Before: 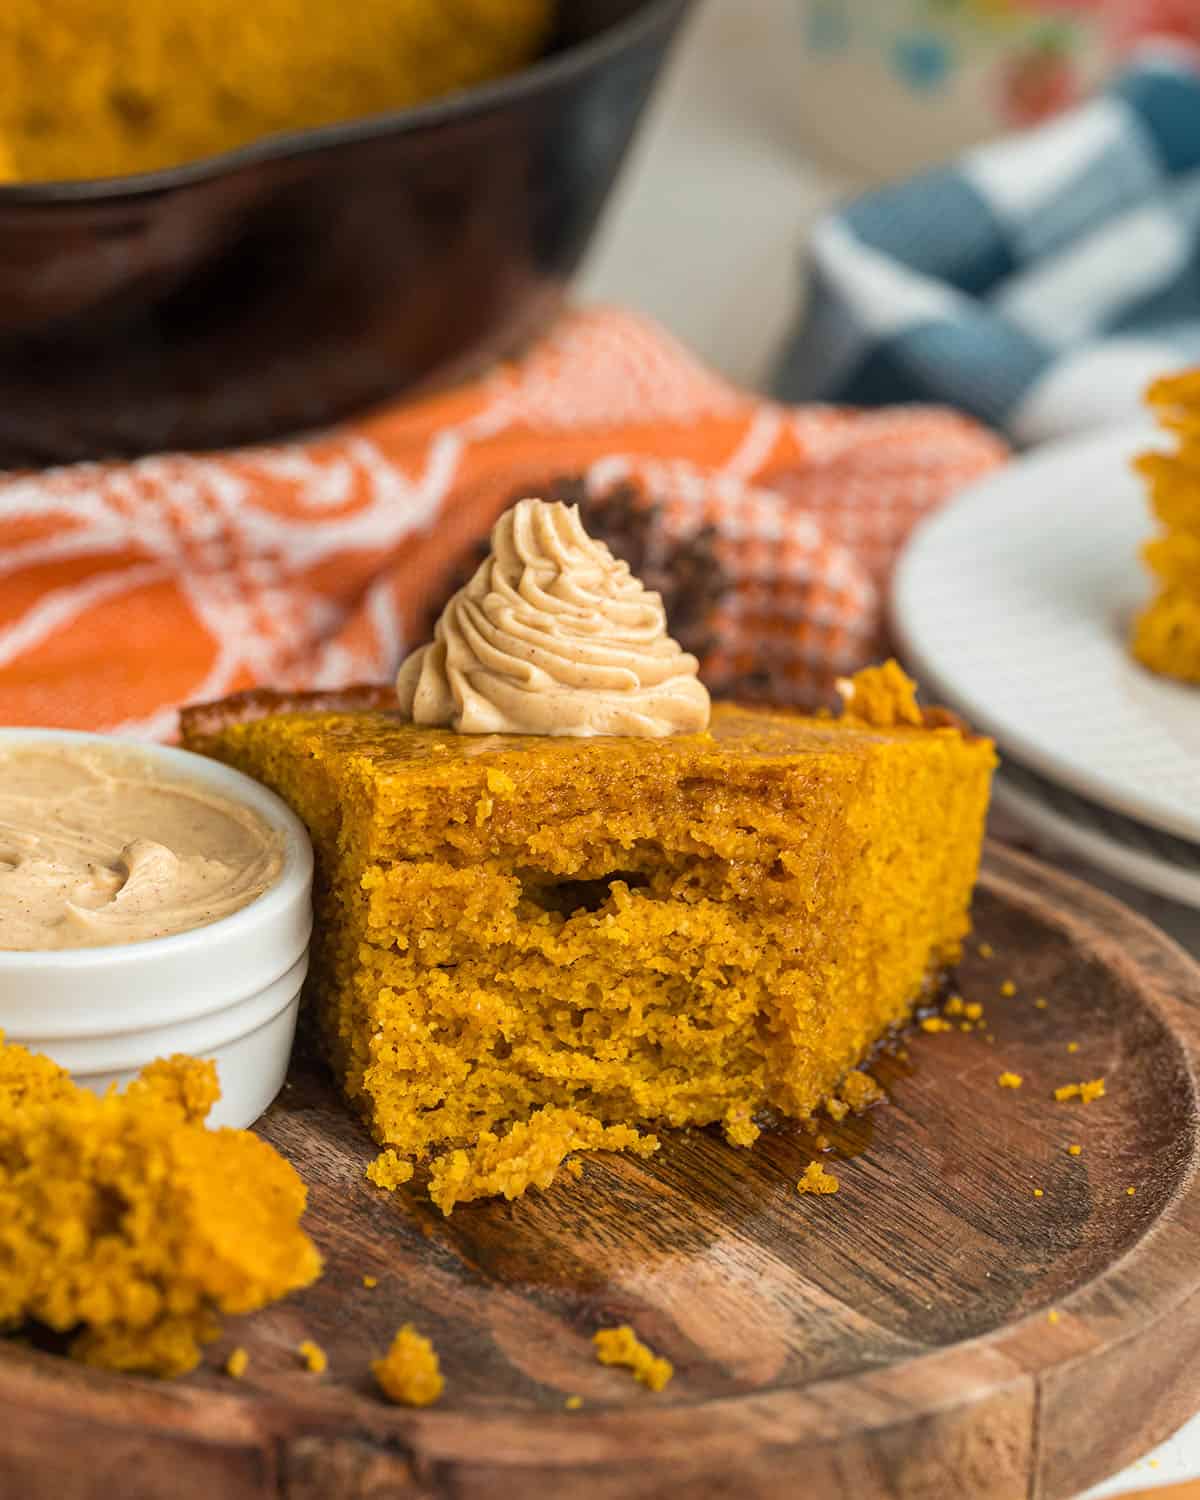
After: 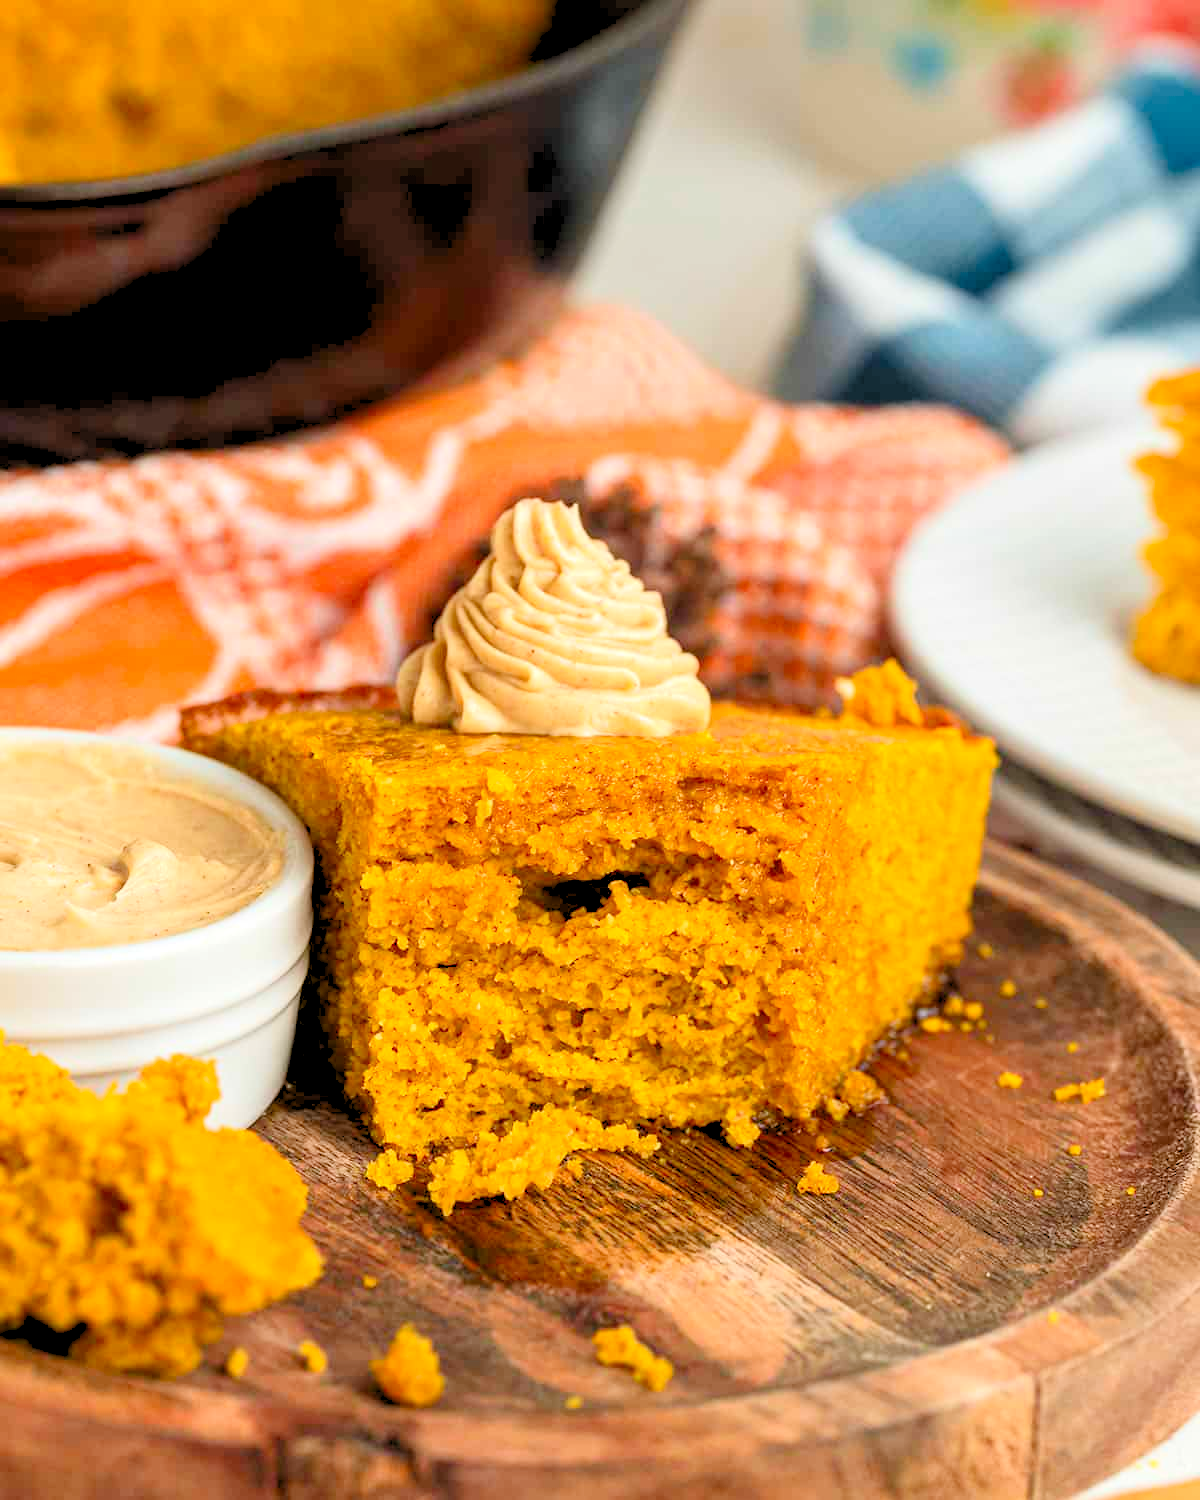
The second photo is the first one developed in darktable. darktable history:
levels: levels [0.072, 0.414, 0.976]
contrast brightness saturation: contrast 0.15, brightness -0.01, saturation 0.1
tone equalizer: on, module defaults
